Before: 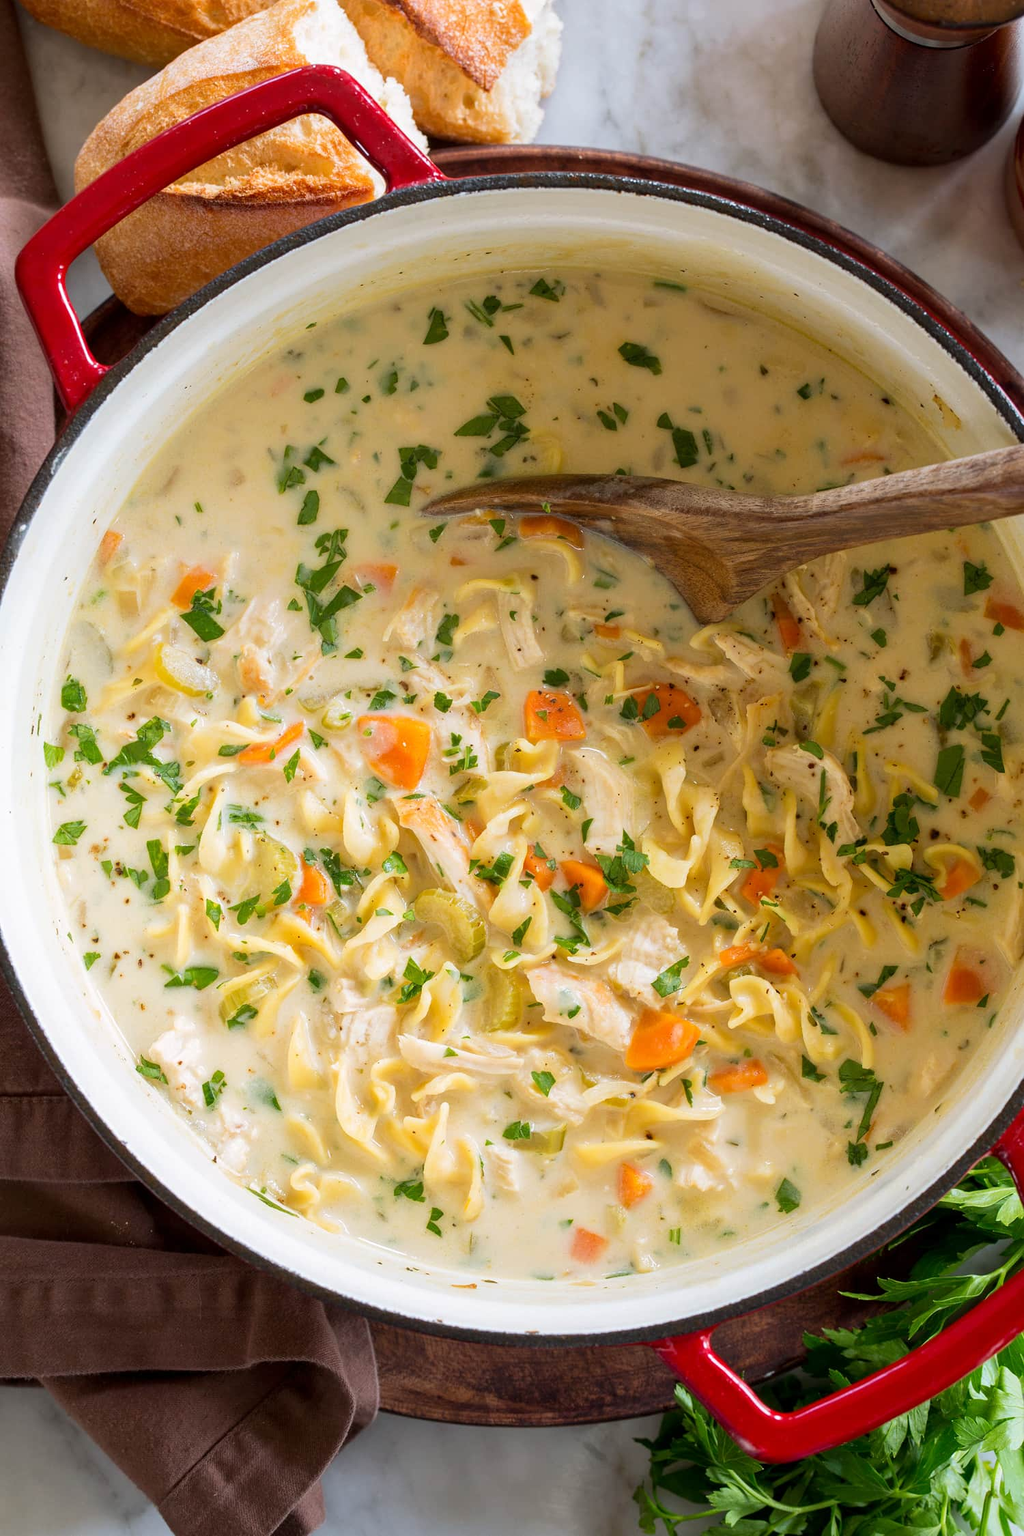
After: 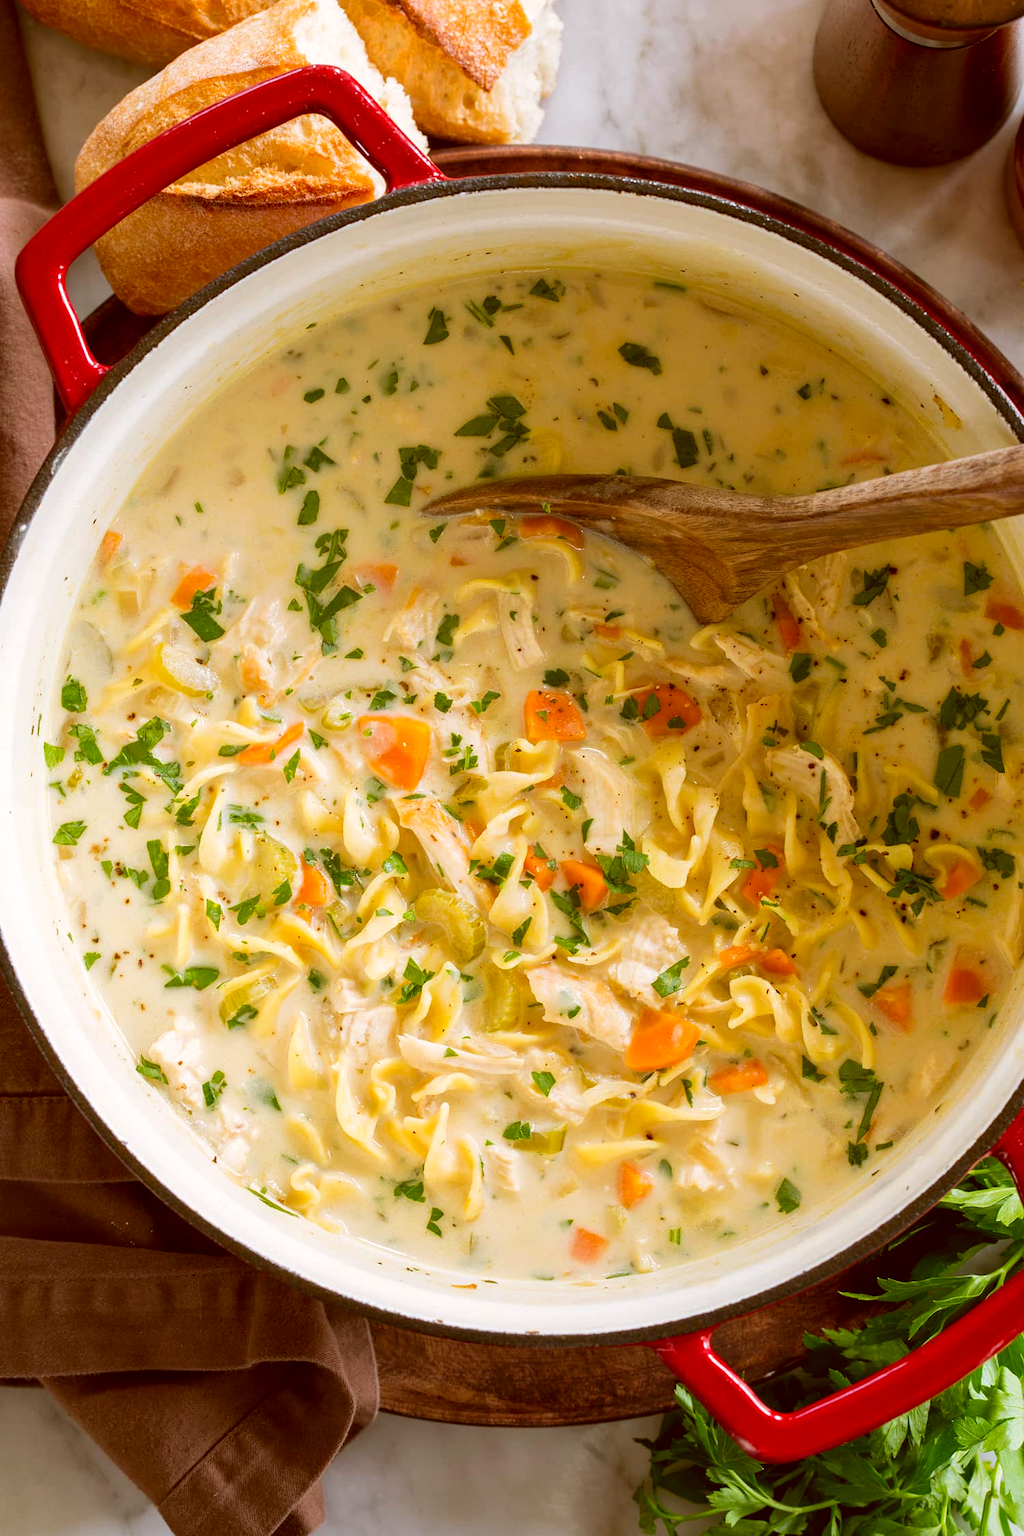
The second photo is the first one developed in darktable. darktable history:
white balance: red 1.05, blue 1.072
color correction: highlights a* -5.3, highlights b* 9.8, shadows a* 9.8, shadows b* 24.26
